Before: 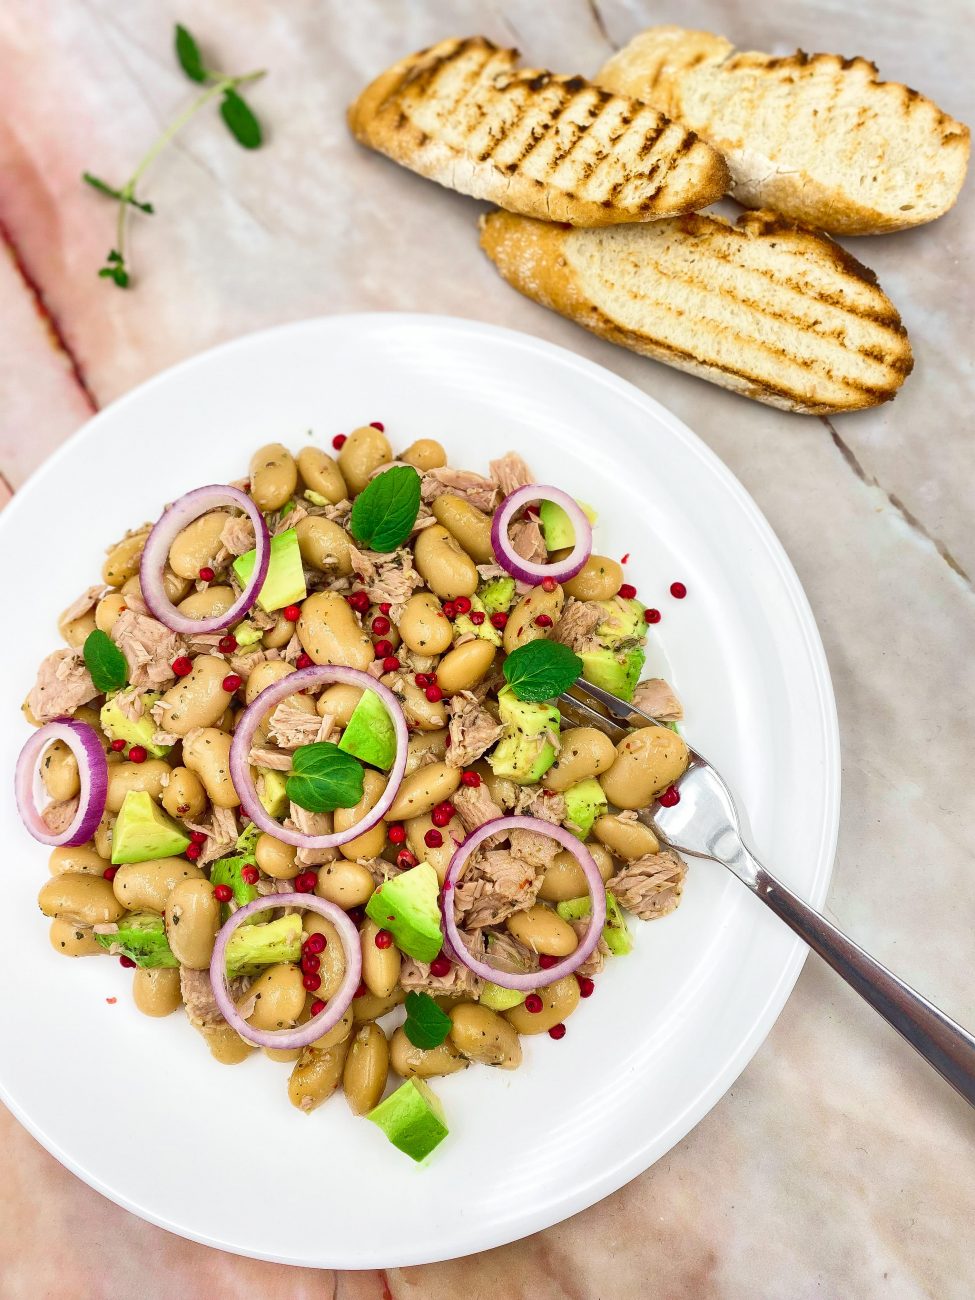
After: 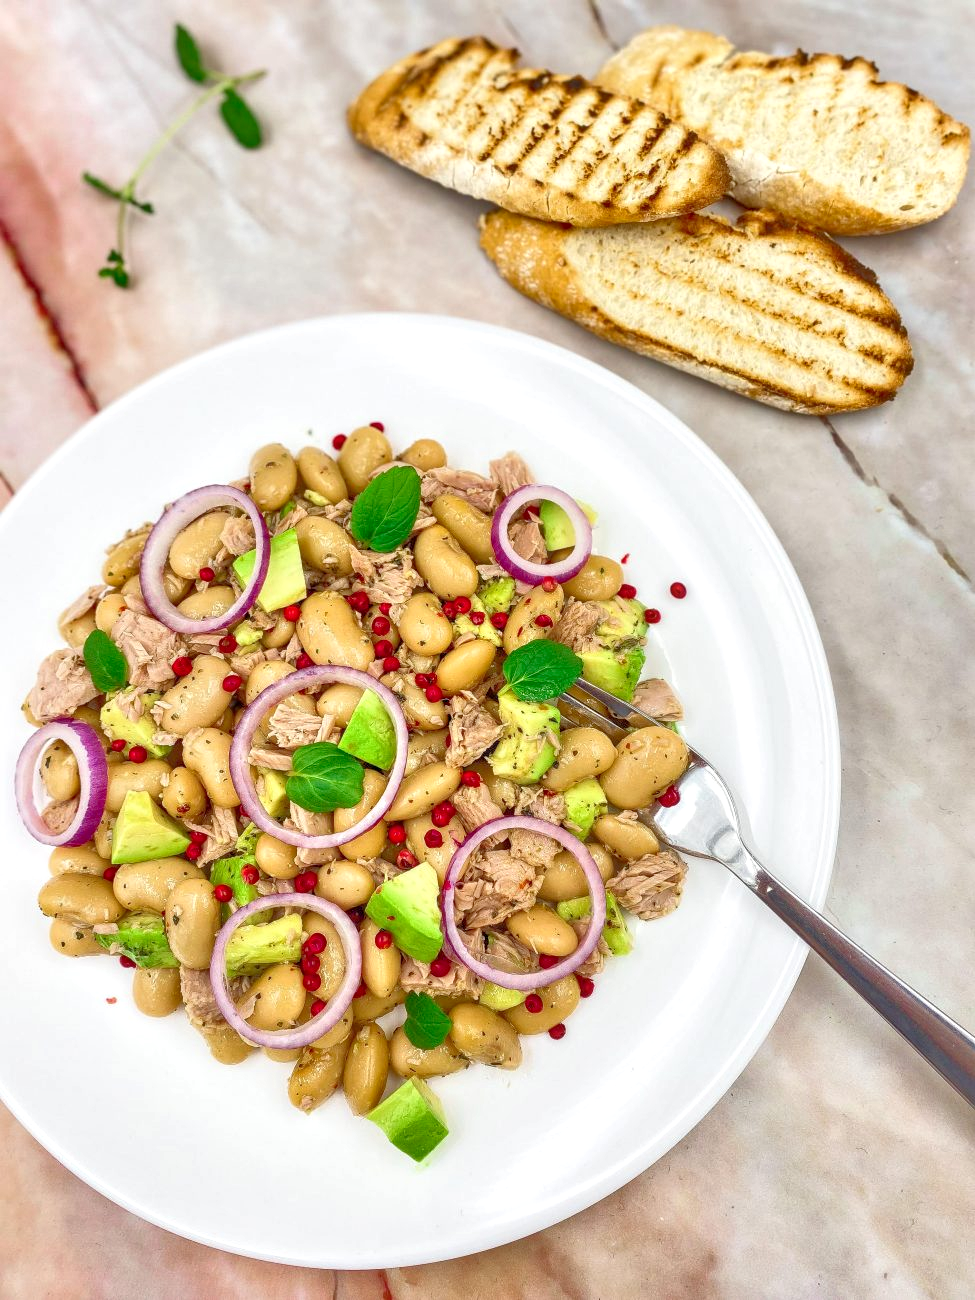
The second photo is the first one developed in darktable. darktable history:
local contrast: detail 130%
tone equalizer: -7 EV 0.15 EV, -6 EV 0.6 EV, -5 EV 1.15 EV, -4 EV 1.33 EV, -3 EV 1.15 EV, -2 EV 0.6 EV, -1 EV 0.15 EV, mask exposure compensation -0.5 EV
